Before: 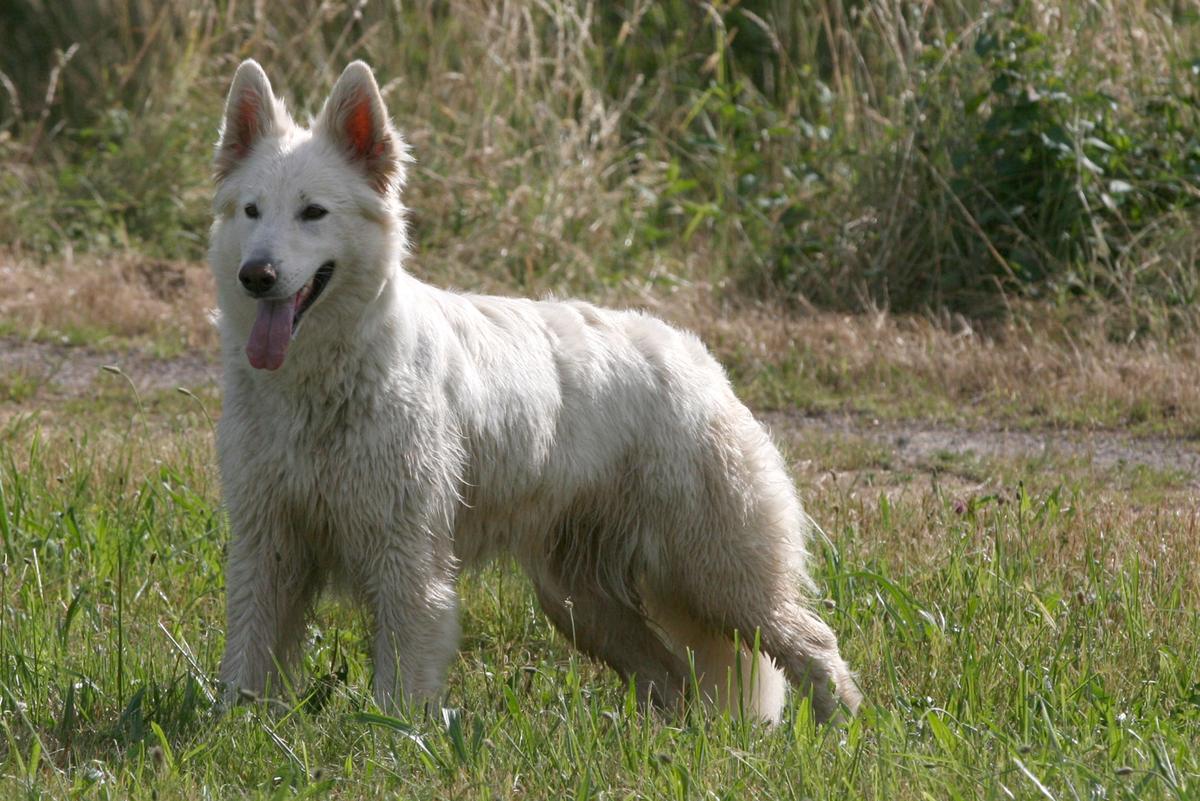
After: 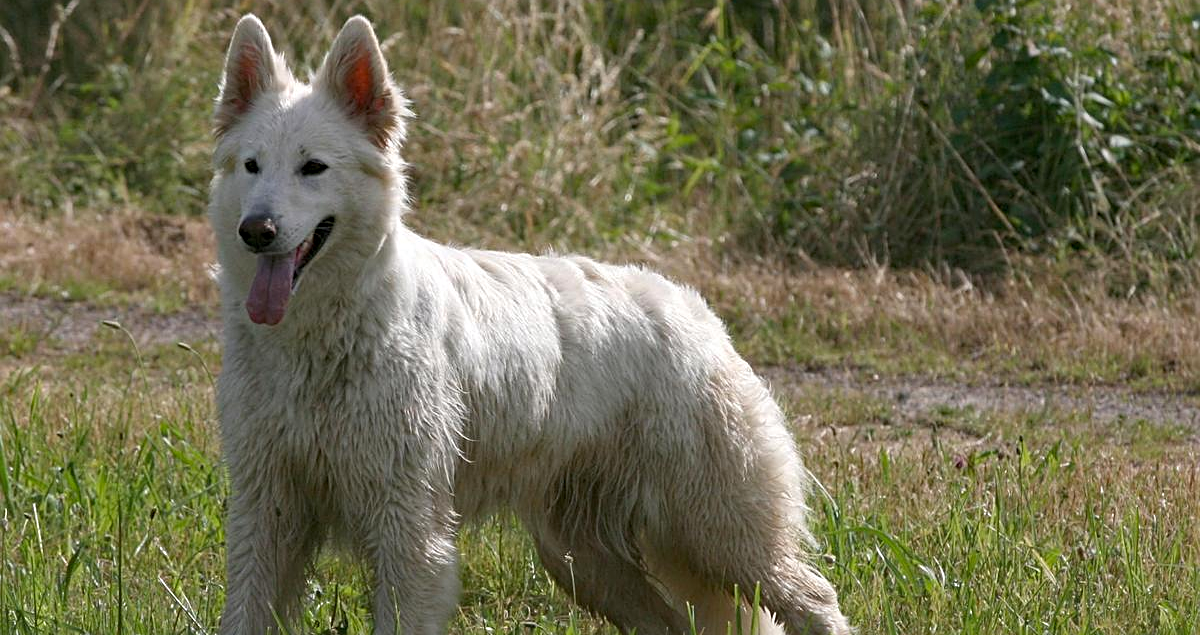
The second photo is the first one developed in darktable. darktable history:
haze removal: compatibility mode true, adaptive false
crop and rotate: top 5.667%, bottom 14.937%
sharpen: on, module defaults
